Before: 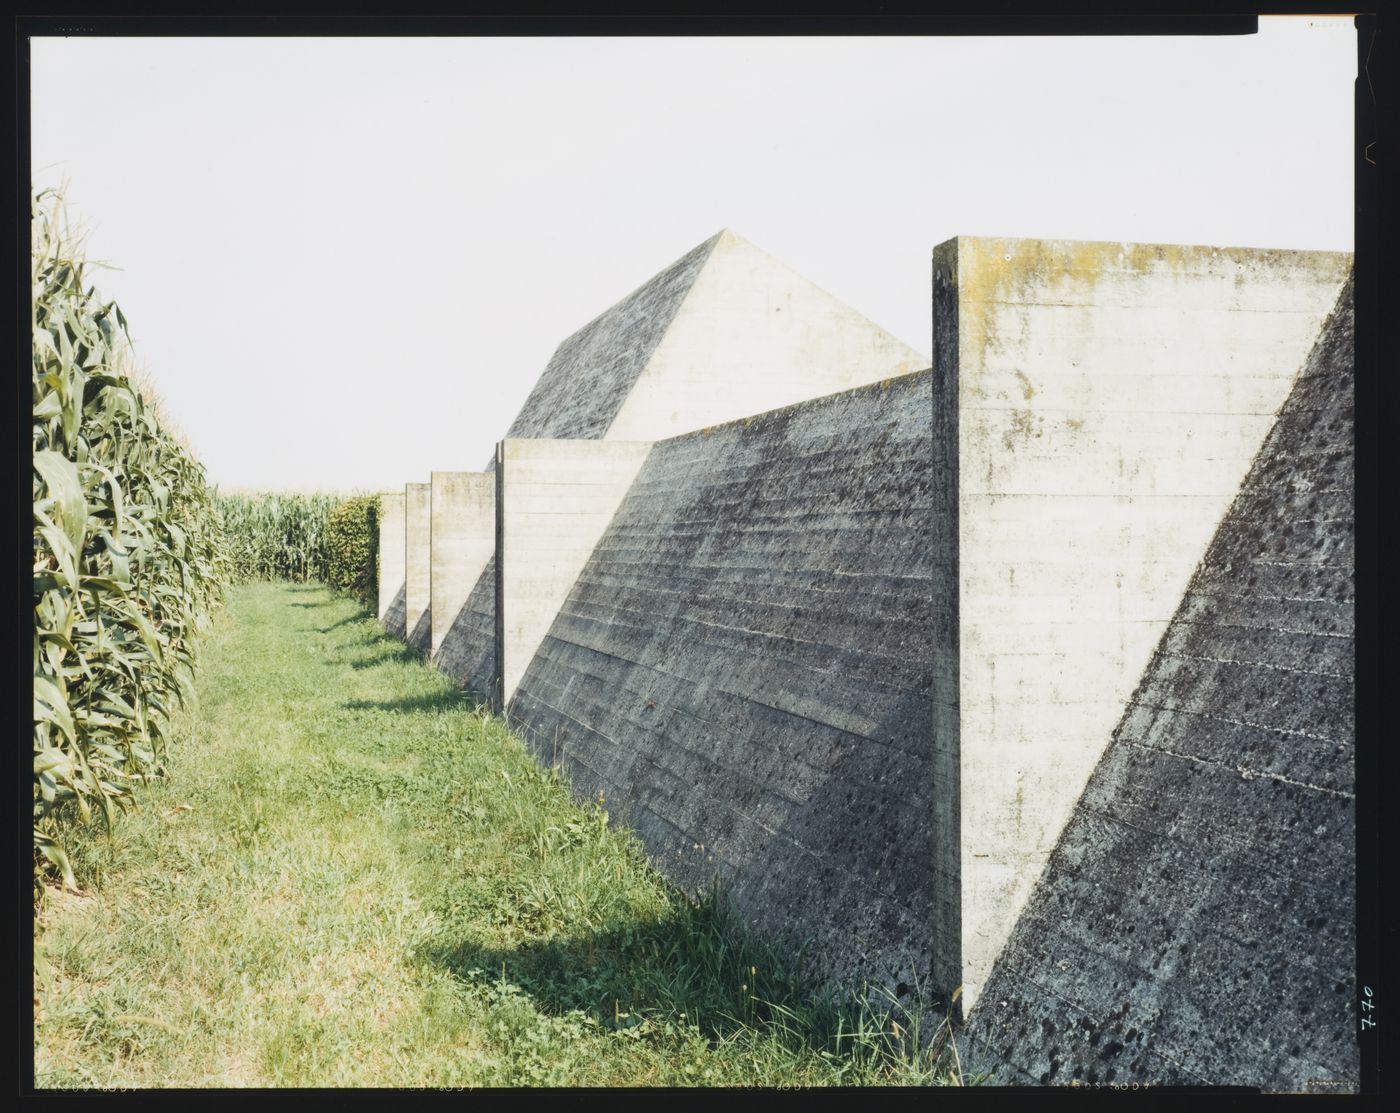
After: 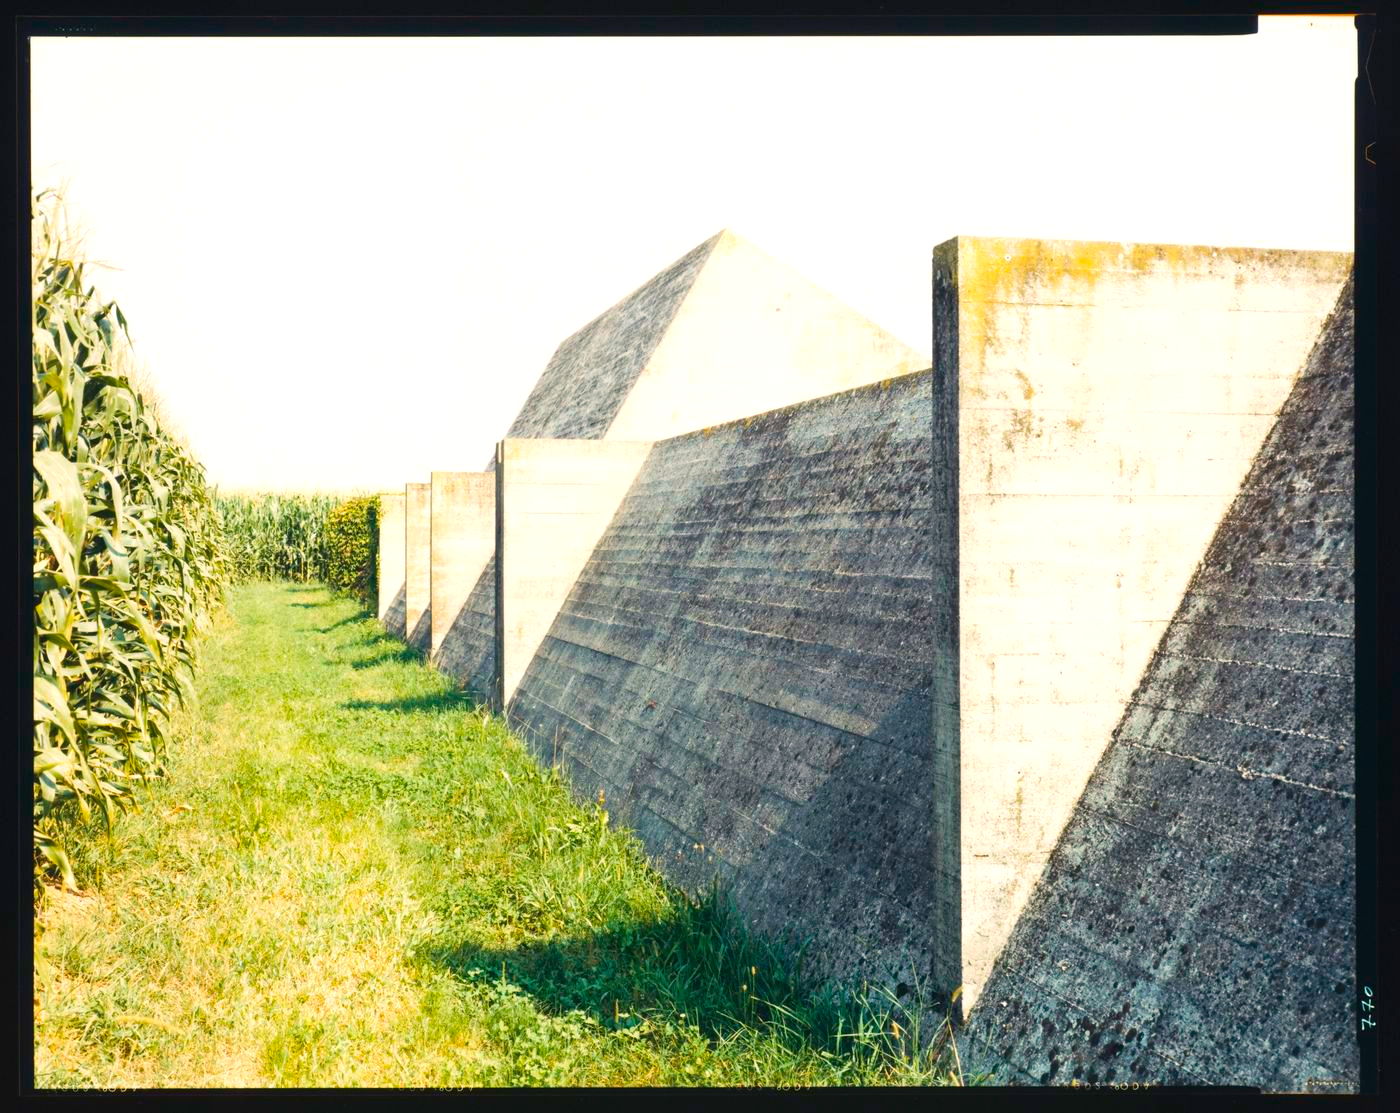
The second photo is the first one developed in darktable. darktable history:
color balance rgb: highlights gain › chroma 3.082%, highlights gain › hue 54.8°, linear chroma grading › global chroma 15.65%, perceptual saturation grading › global saturation 0.795%, perceptual brilliance grading › global brilliance 11.602%, global vibrance 44.271%
